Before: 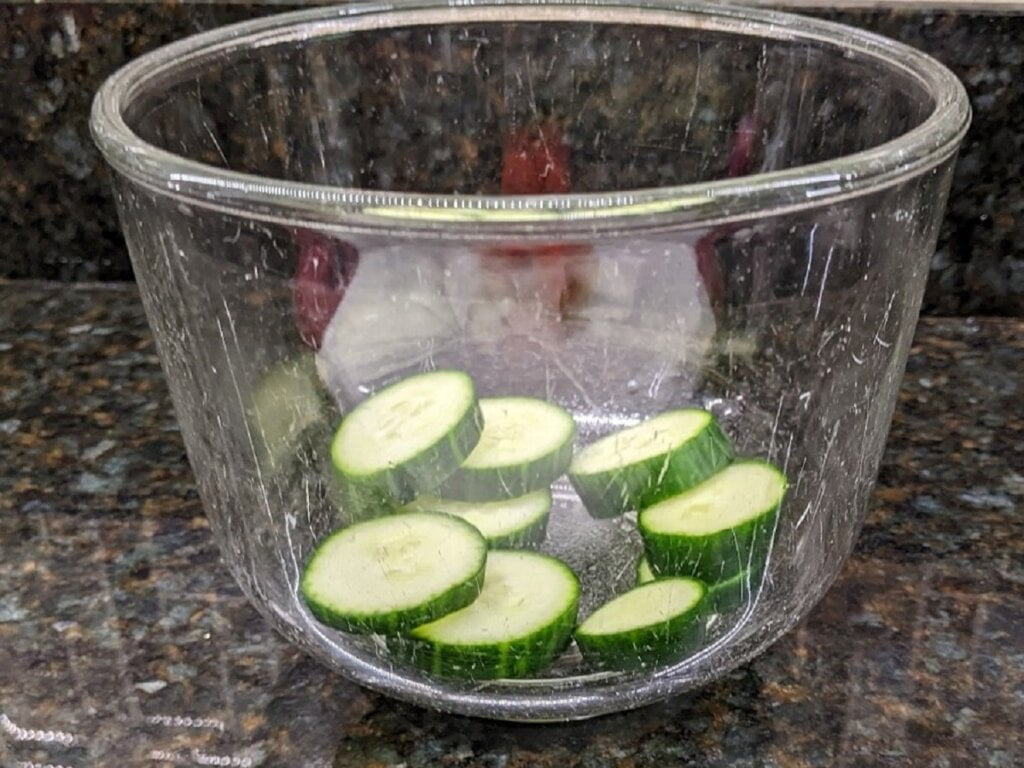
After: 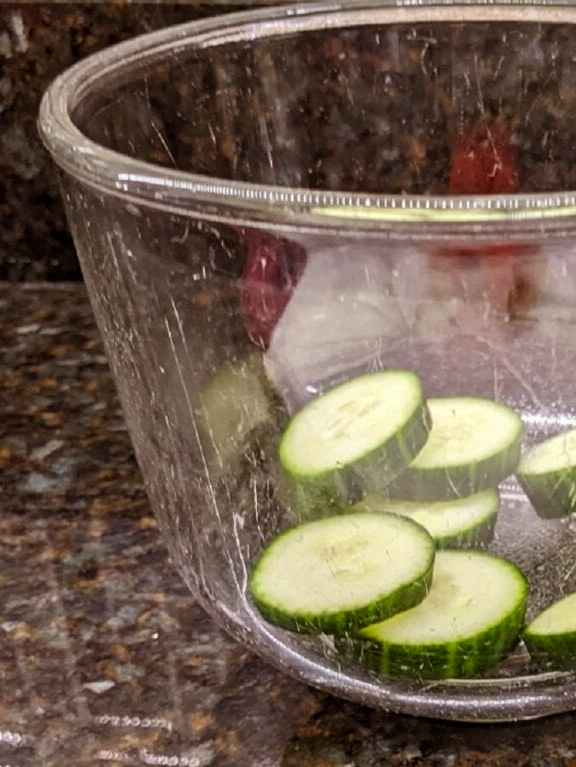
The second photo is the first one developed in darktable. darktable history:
rgb levels: mode RGB, independent channels, levels [[0, 0.5, 1], [0, 0.521, 1], [0, 0.536, 1]]
crop: left 5.114%, right 38.589%
color balance rgb: global vibrance 1%, saturation formula JzAzBz (2021)
